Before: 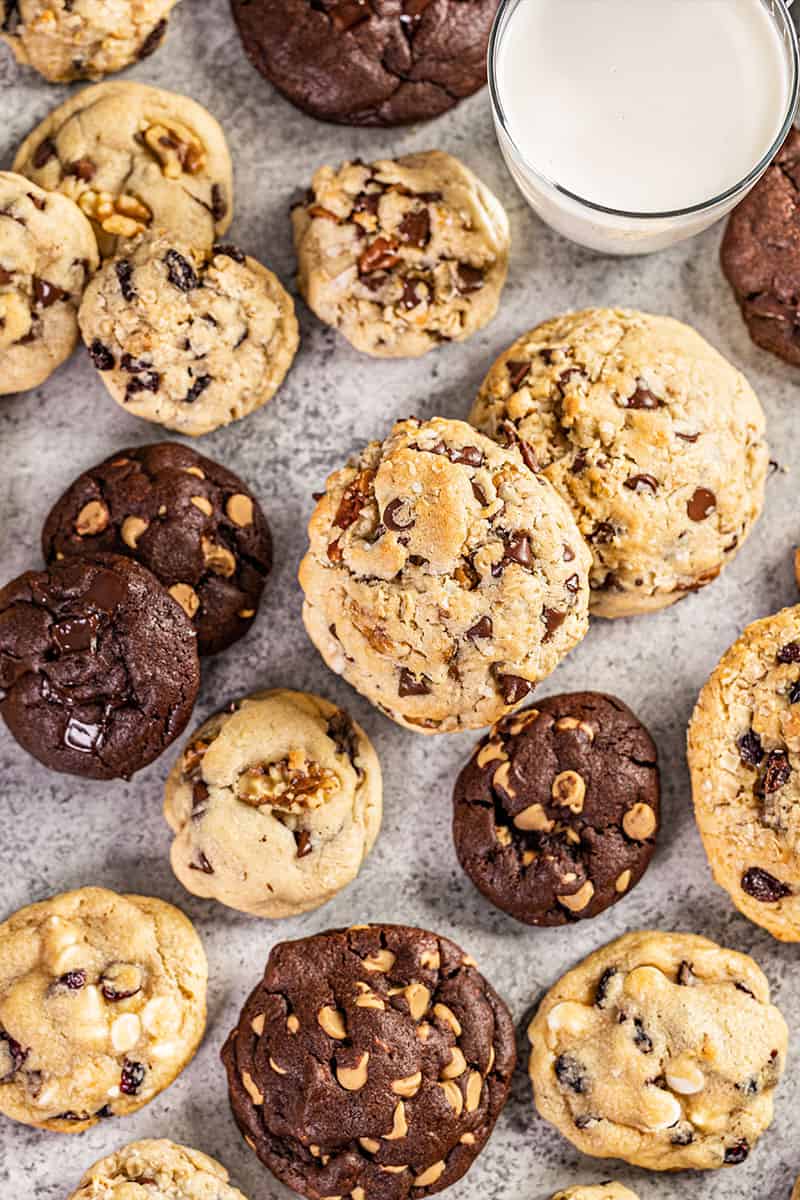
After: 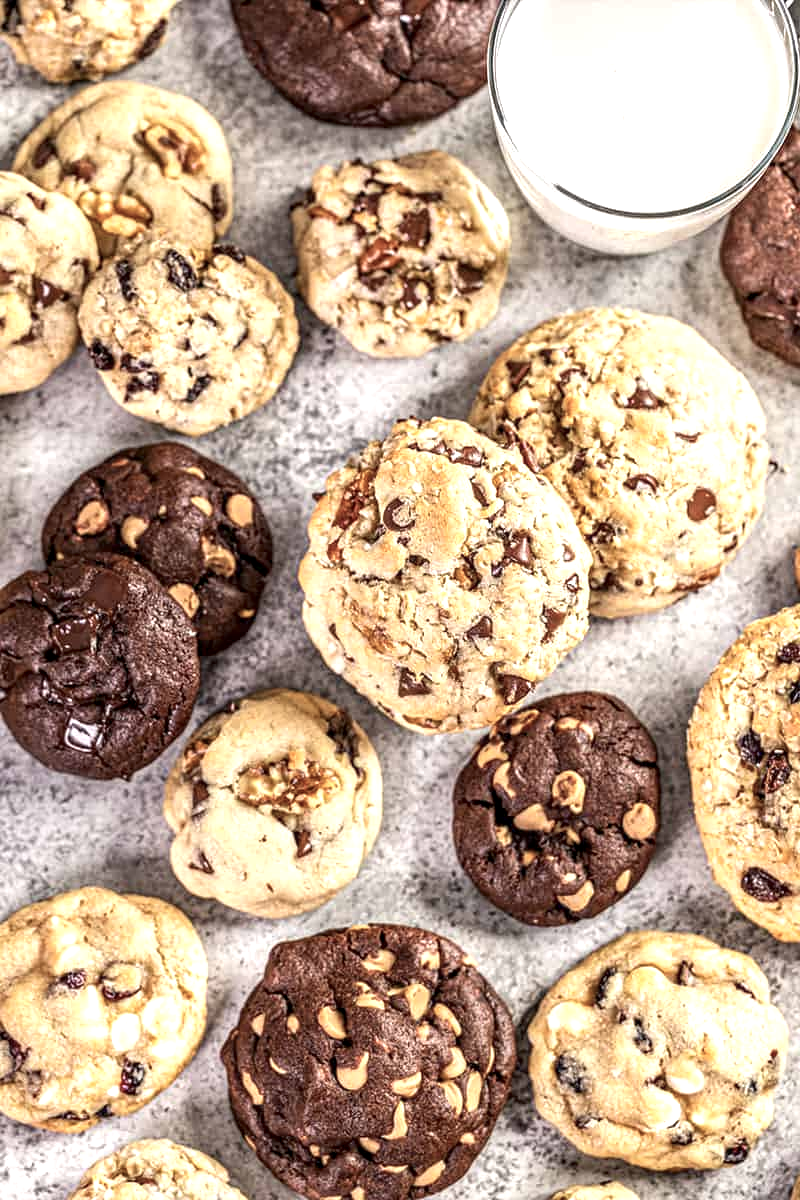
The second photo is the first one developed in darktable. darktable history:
exposure: black level correction 0.001, exposure 0.499 EV, compensate highlight preservation false
local contrast: detail 130%
color balance rgb: linear chroma grading › global chroma 15.457%, perceptual saturation grading › global saturation -32.547%, global vibrance 9.659%
